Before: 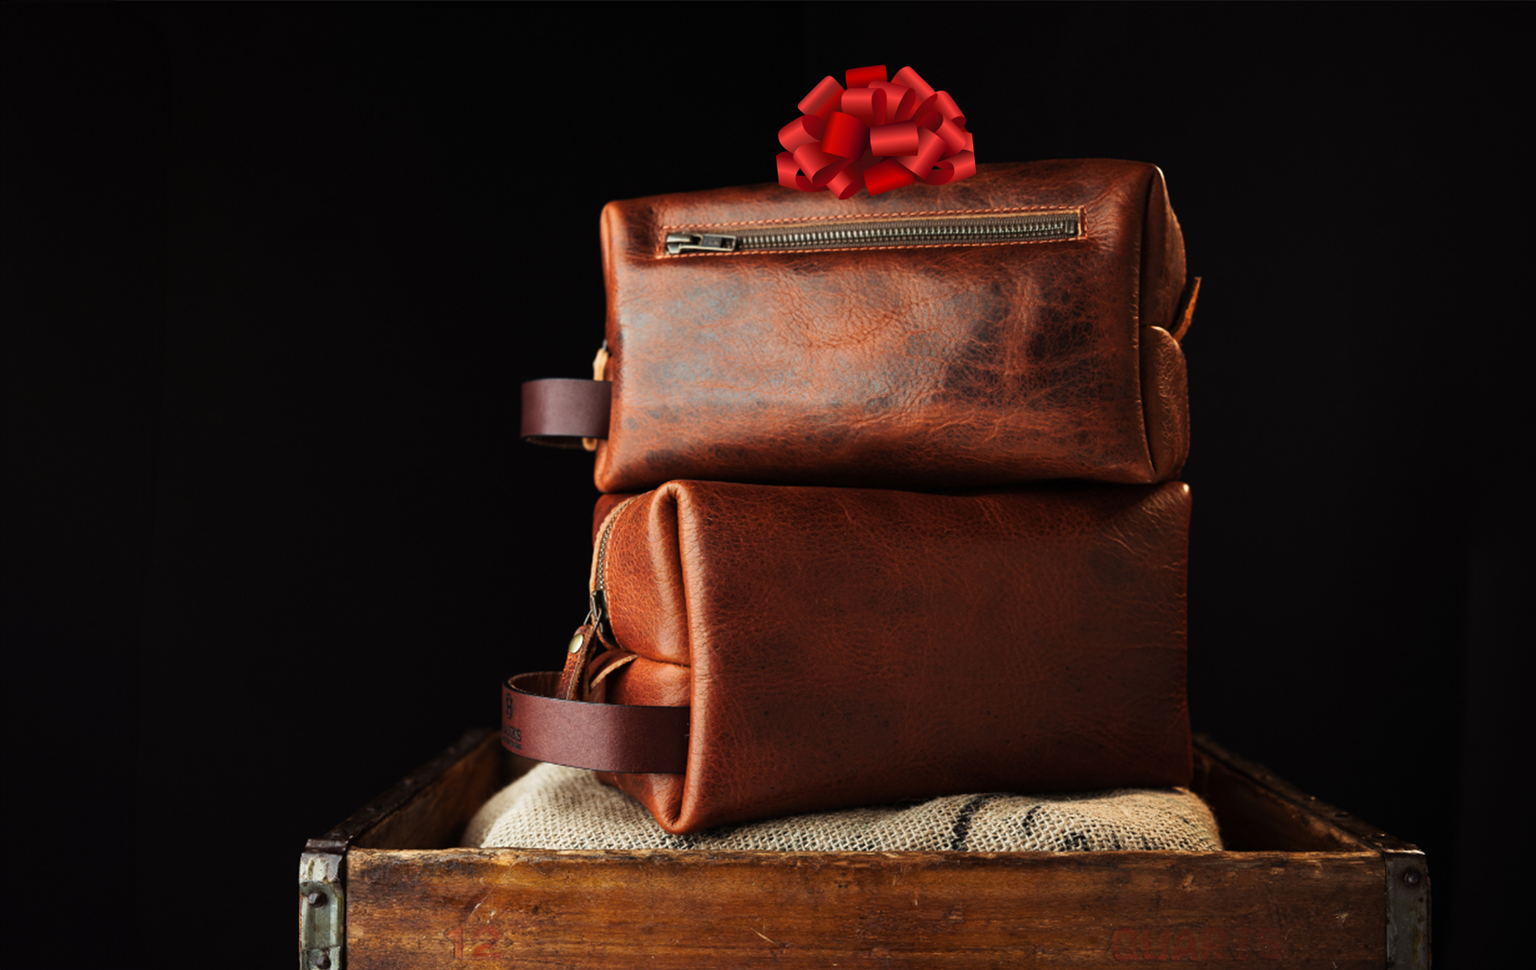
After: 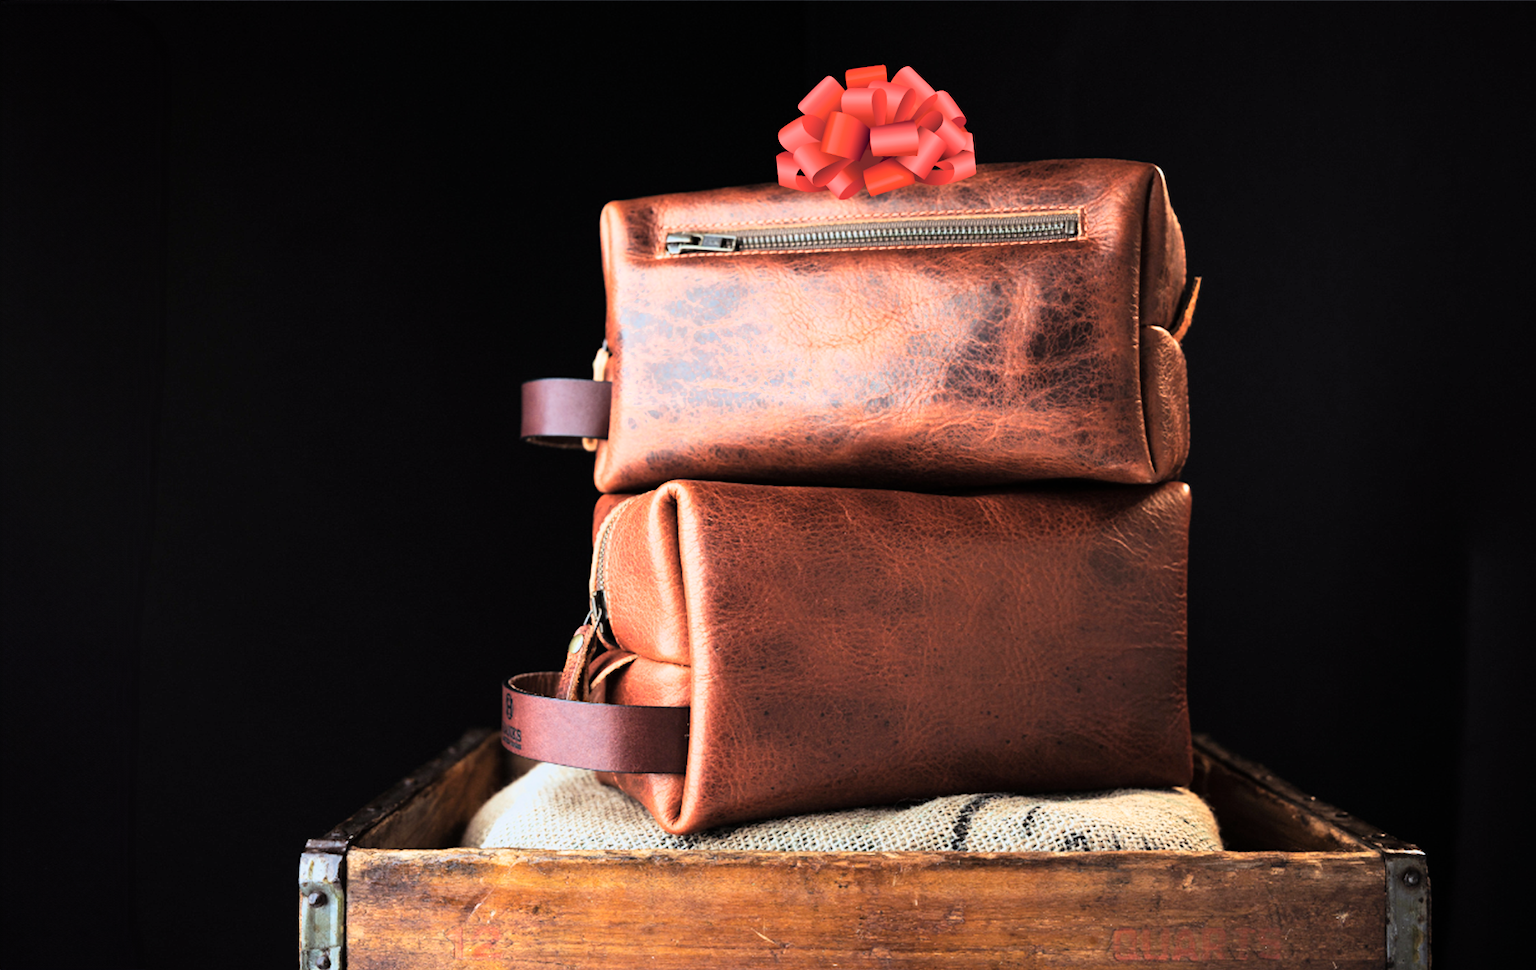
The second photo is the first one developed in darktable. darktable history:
white balance: red 0.926, green 1.003, blue 1.133
exposure: black level correction 0, exposure 1.741 EV, compensate exposure bias true, compensate highlight preservation false
filmic rgb: black relative exposure -7.65 EV, white relative exposure 4.56 EV, hardness 3.61, color science v6 (2022)
color zones: curves: ch0 [(0, 0.465) (0.092, 0.596) (0.289, 0.464) (0.429, 0.453) (0.571, 0.464) (0.714, 0.455) (0.857, 0.462) (1, 0.465)]
